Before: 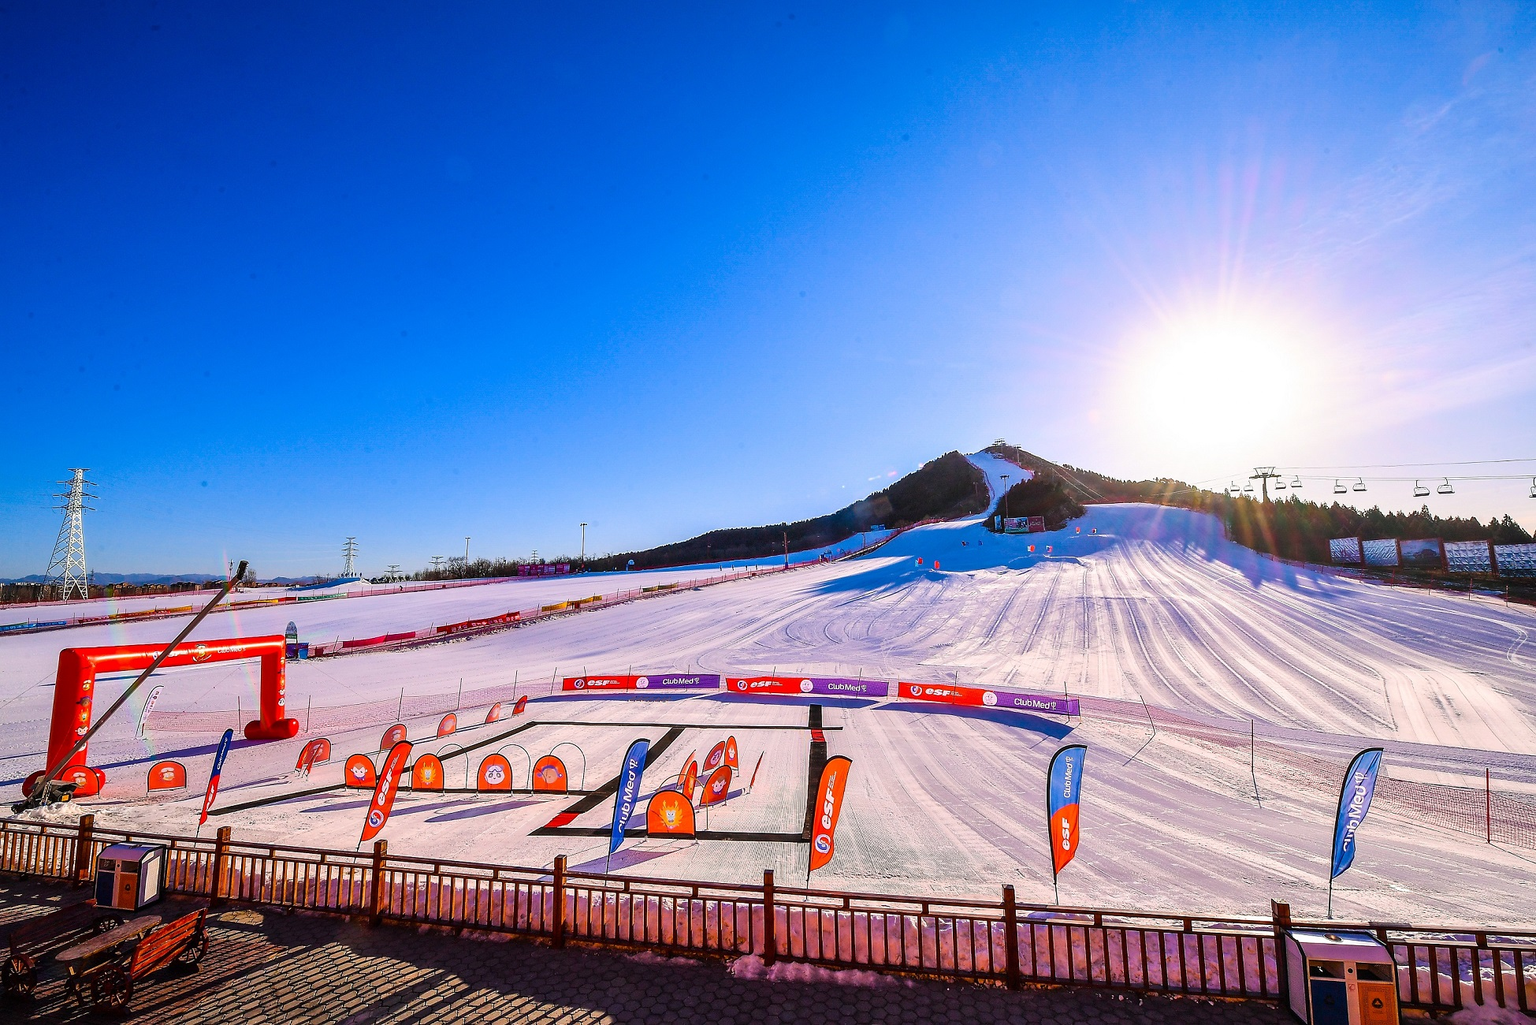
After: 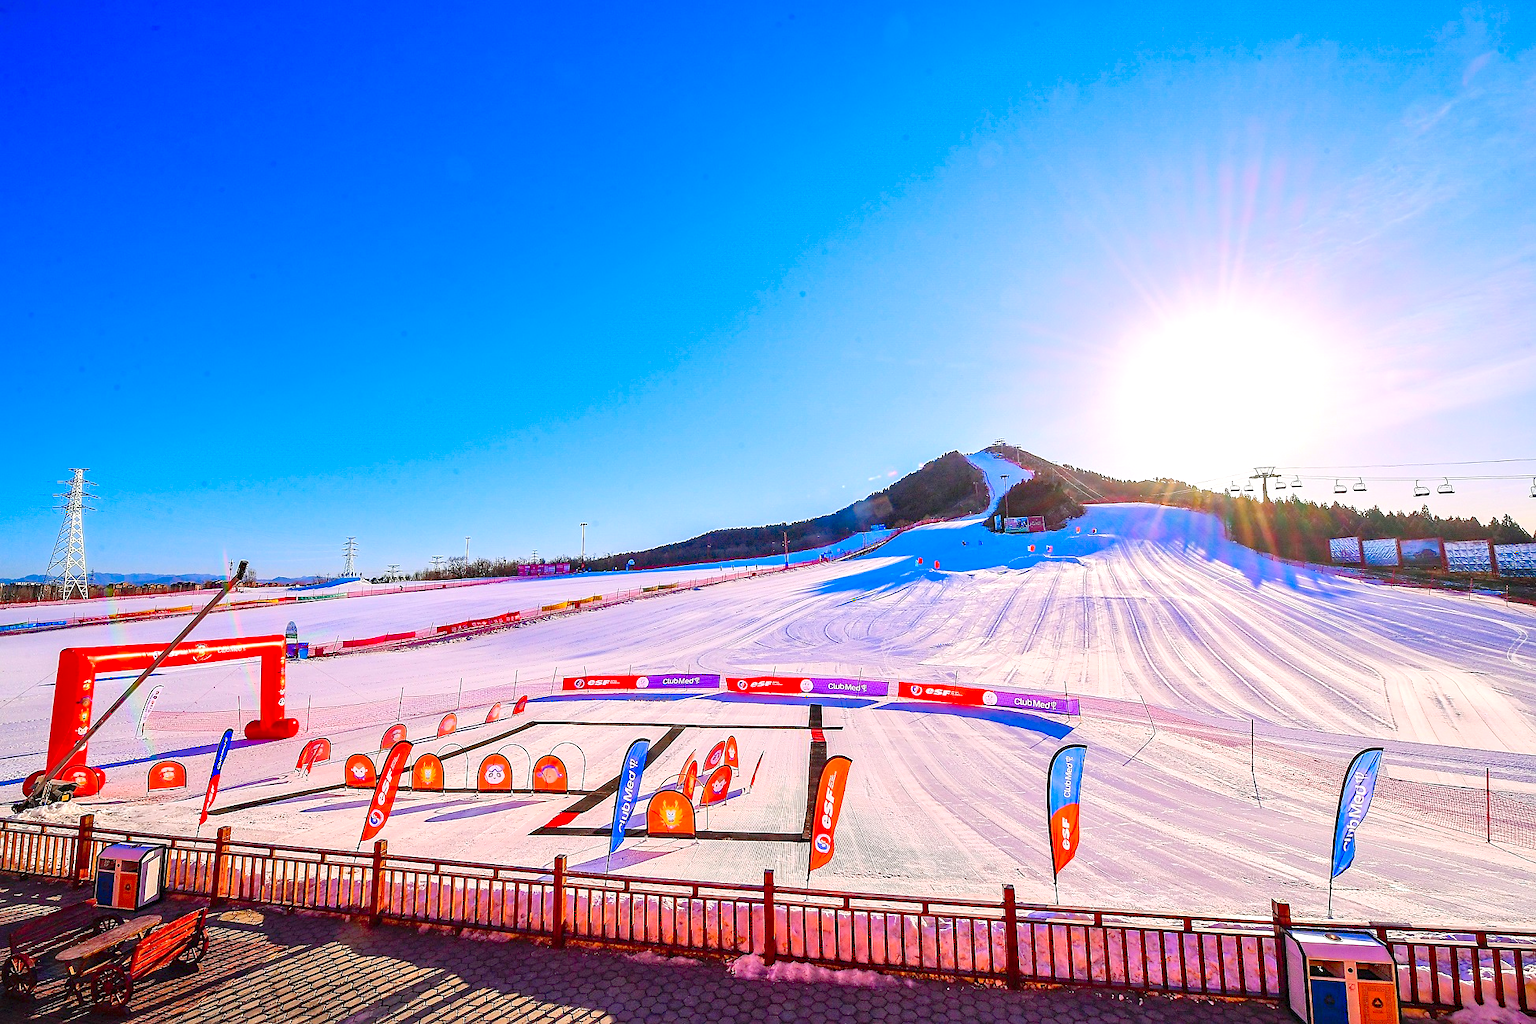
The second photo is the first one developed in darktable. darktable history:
haze removal: compatibility mode true, adaptive false
sharpen: amount 0.2
levels: levels [0, 0.397, 0.955]
